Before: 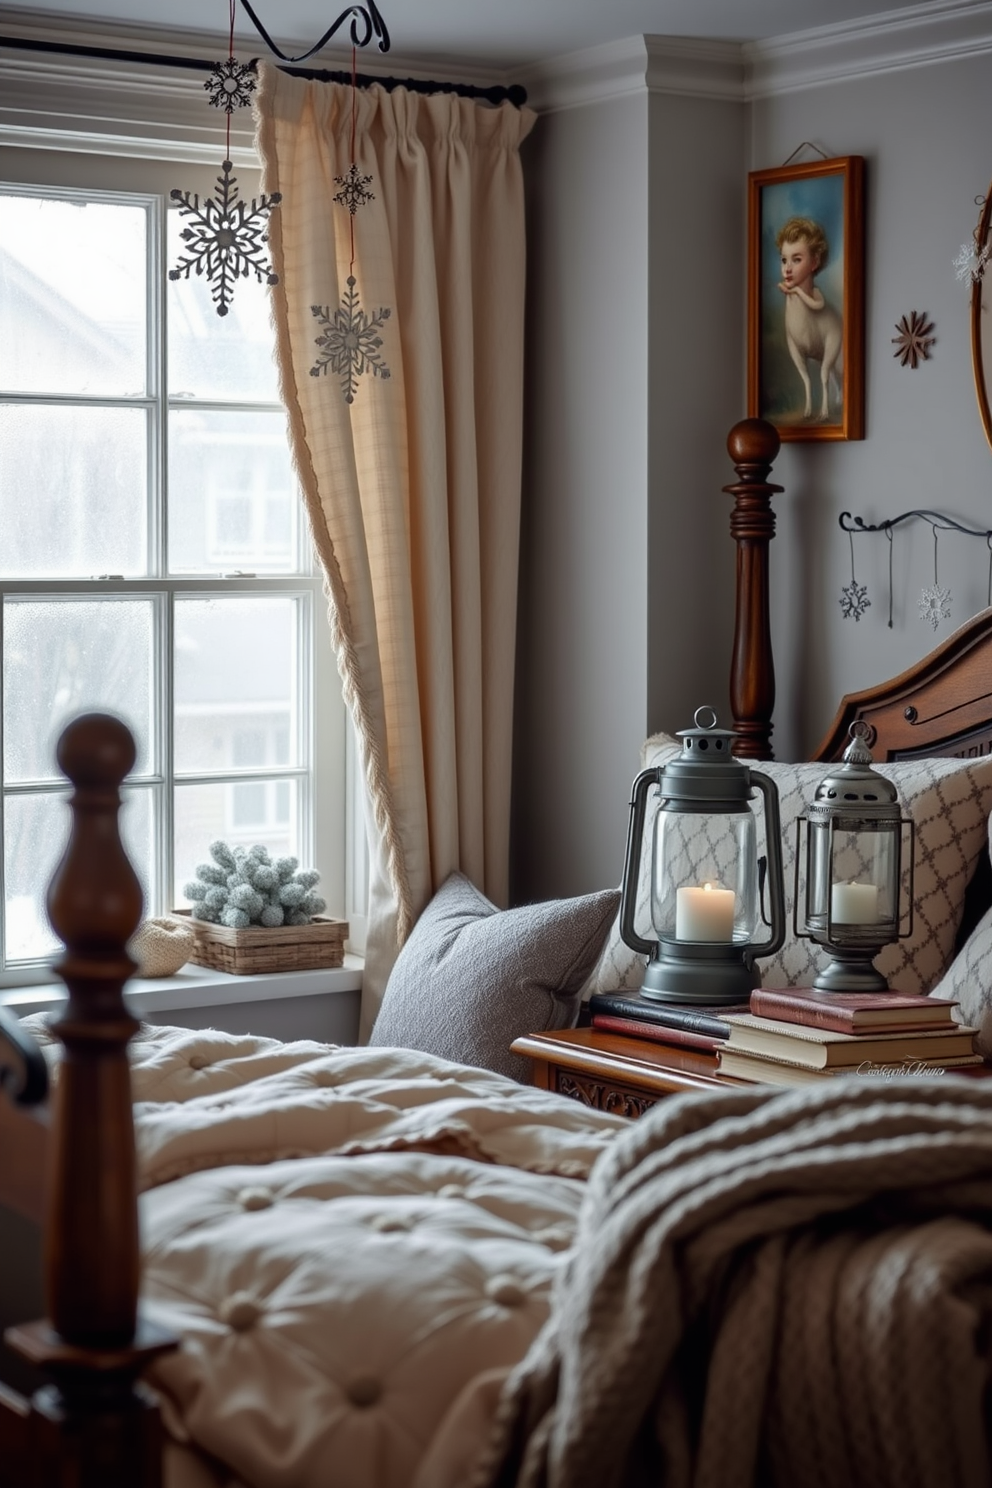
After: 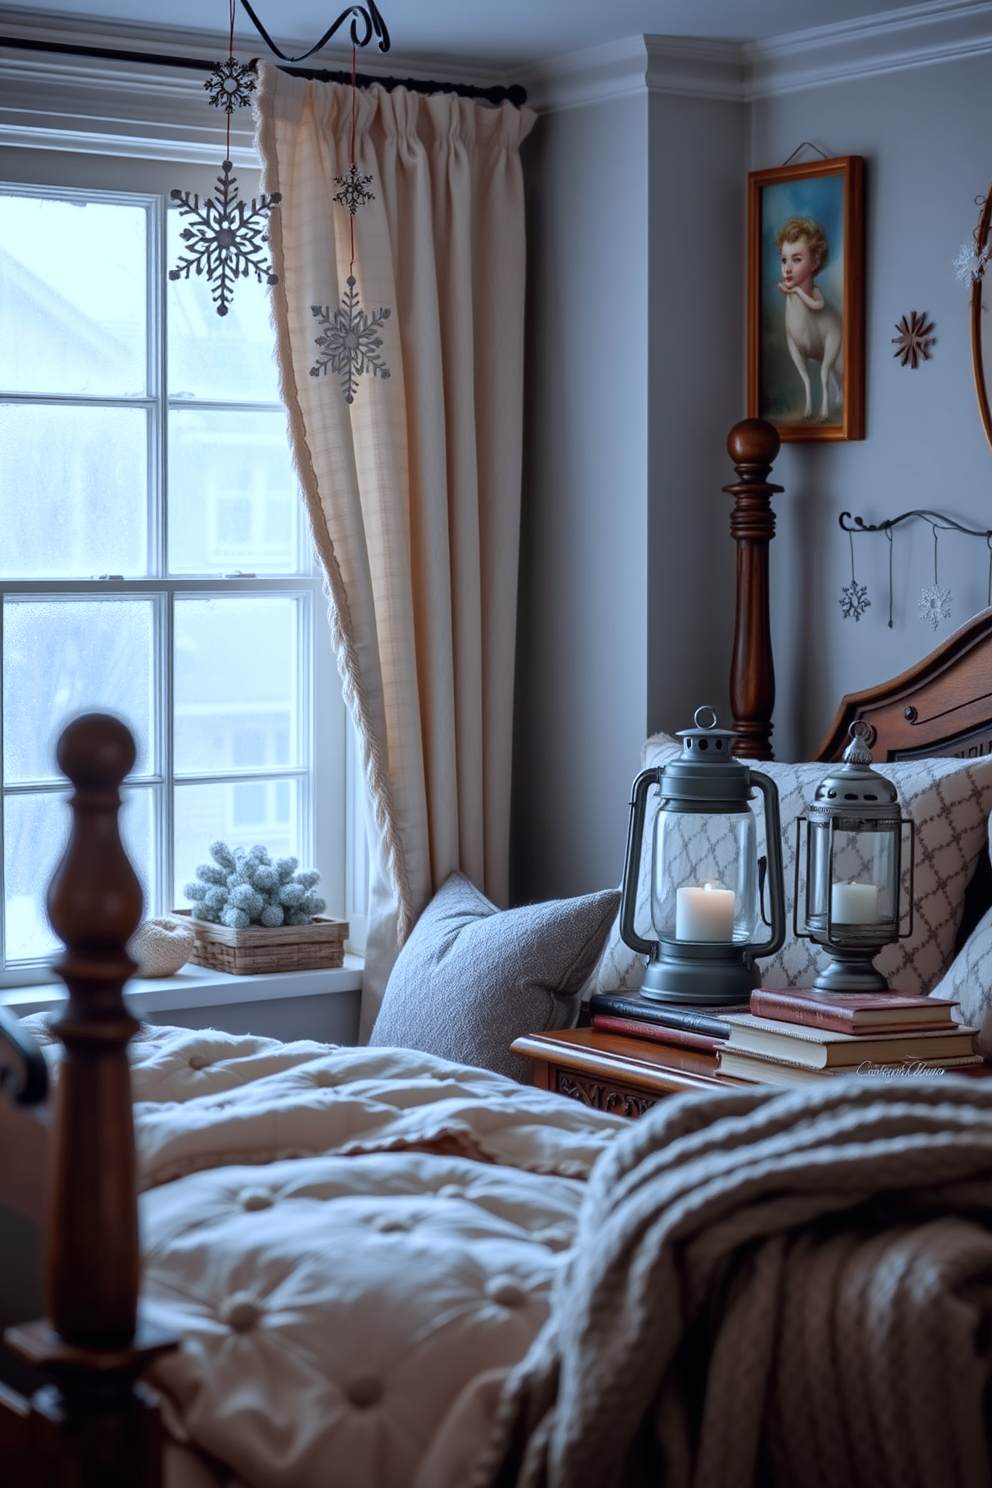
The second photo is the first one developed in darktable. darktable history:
color correction: highlights a* -0.148, highlights b* -5.88, shadows a* -0.122, shadows b* -0.096
color calibration: gray › normalize channels true, illuminant as shot in camera, x 0.378, y 0.381, temperature 4100.14 K, gamut compression 0.009
exposure: exposure -0.011 EV, compensate highlight preservation false
